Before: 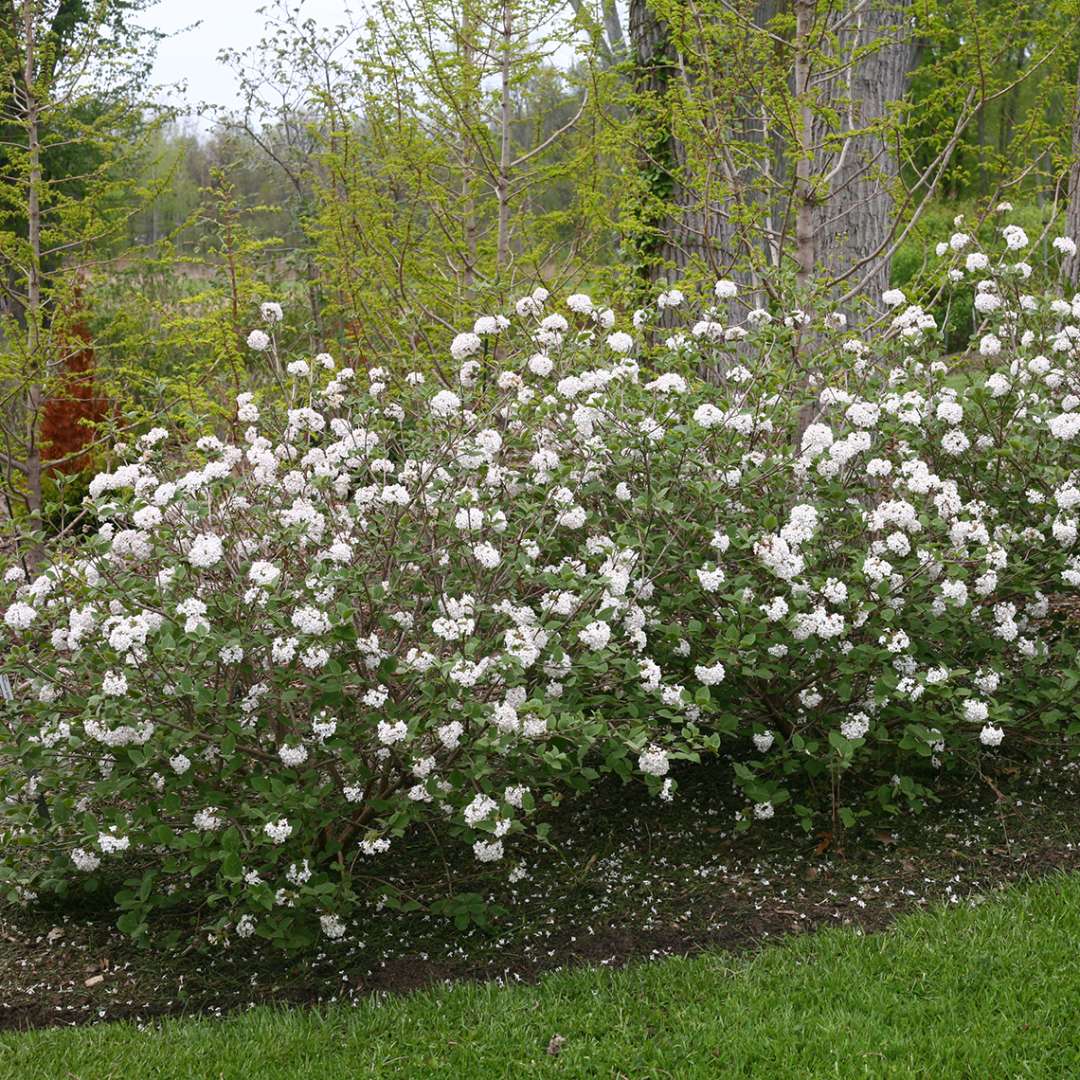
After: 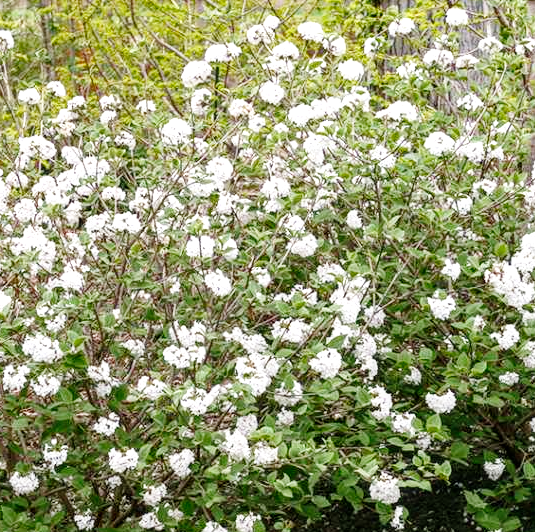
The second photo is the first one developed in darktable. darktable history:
exposure: compensate exposure bias true, compensate highlight preservation false
local contrast: detail 130%
crop: left 24.966%, top 25.229%, right 25.449%, bottom 25.45%
base curve: curves: ch0 [(0, 0) (0.008, 0.007) (0.022, 0.029) (0.048, 0.089) (0.092, 0.197) (0.191, 0.399) (0.275, 0.534) (0.357, 0.65) (0.477, 0.78) (0.542, 0.833) (0.799, 0.973) (1, 1)], exposure shift 0.582, preserve colors none
